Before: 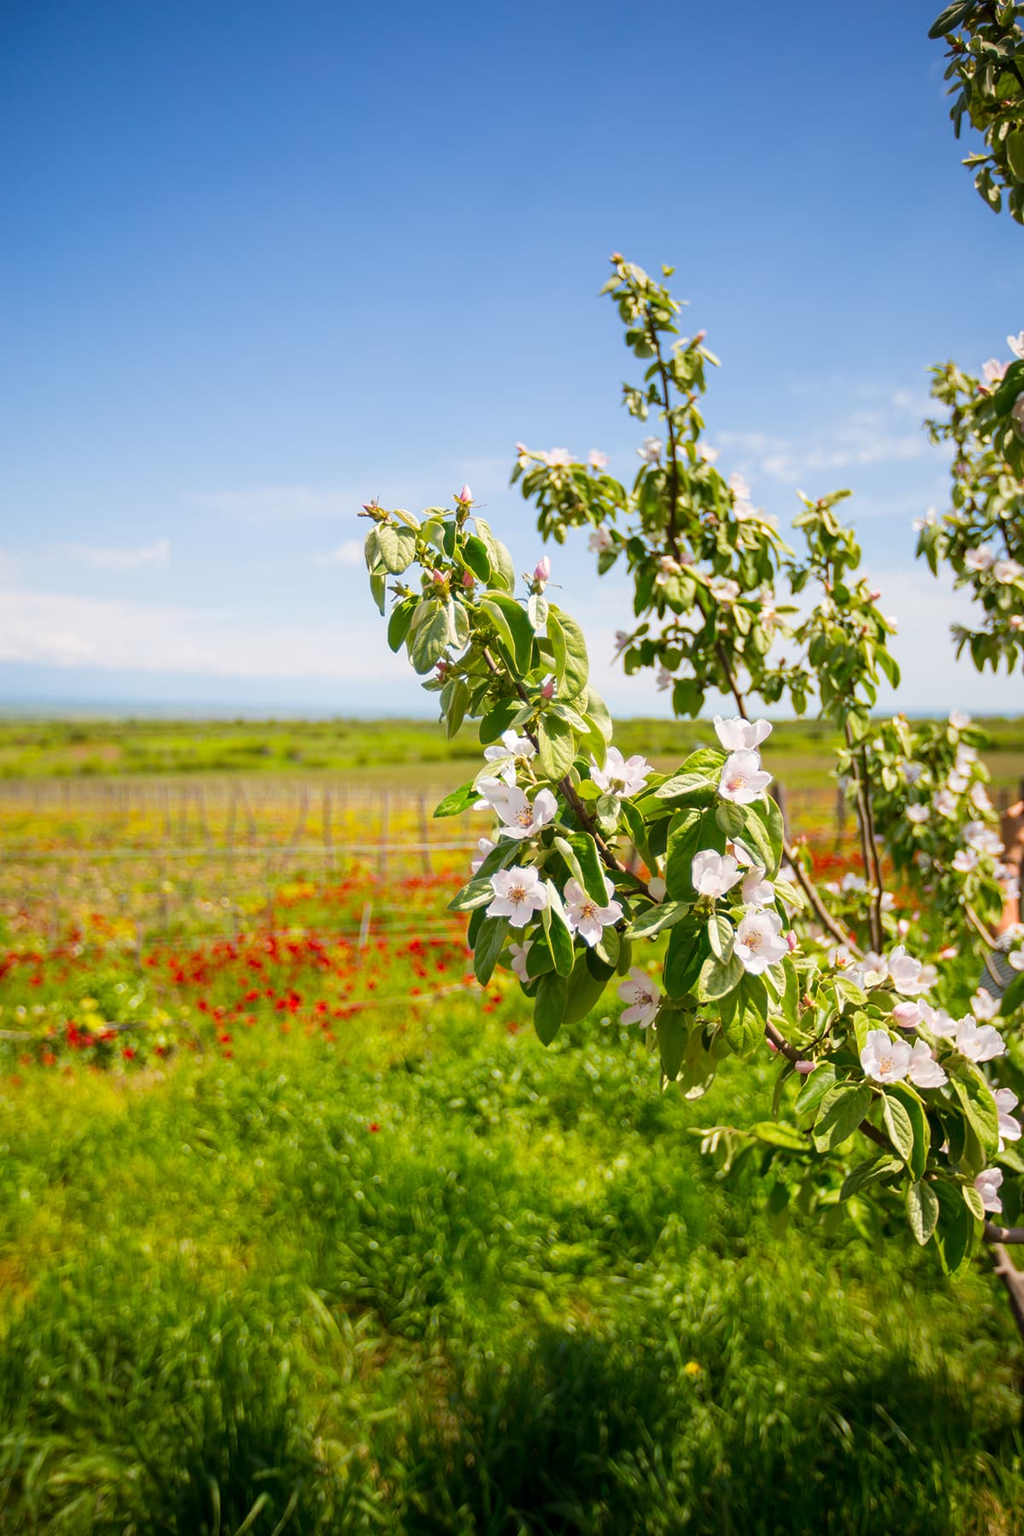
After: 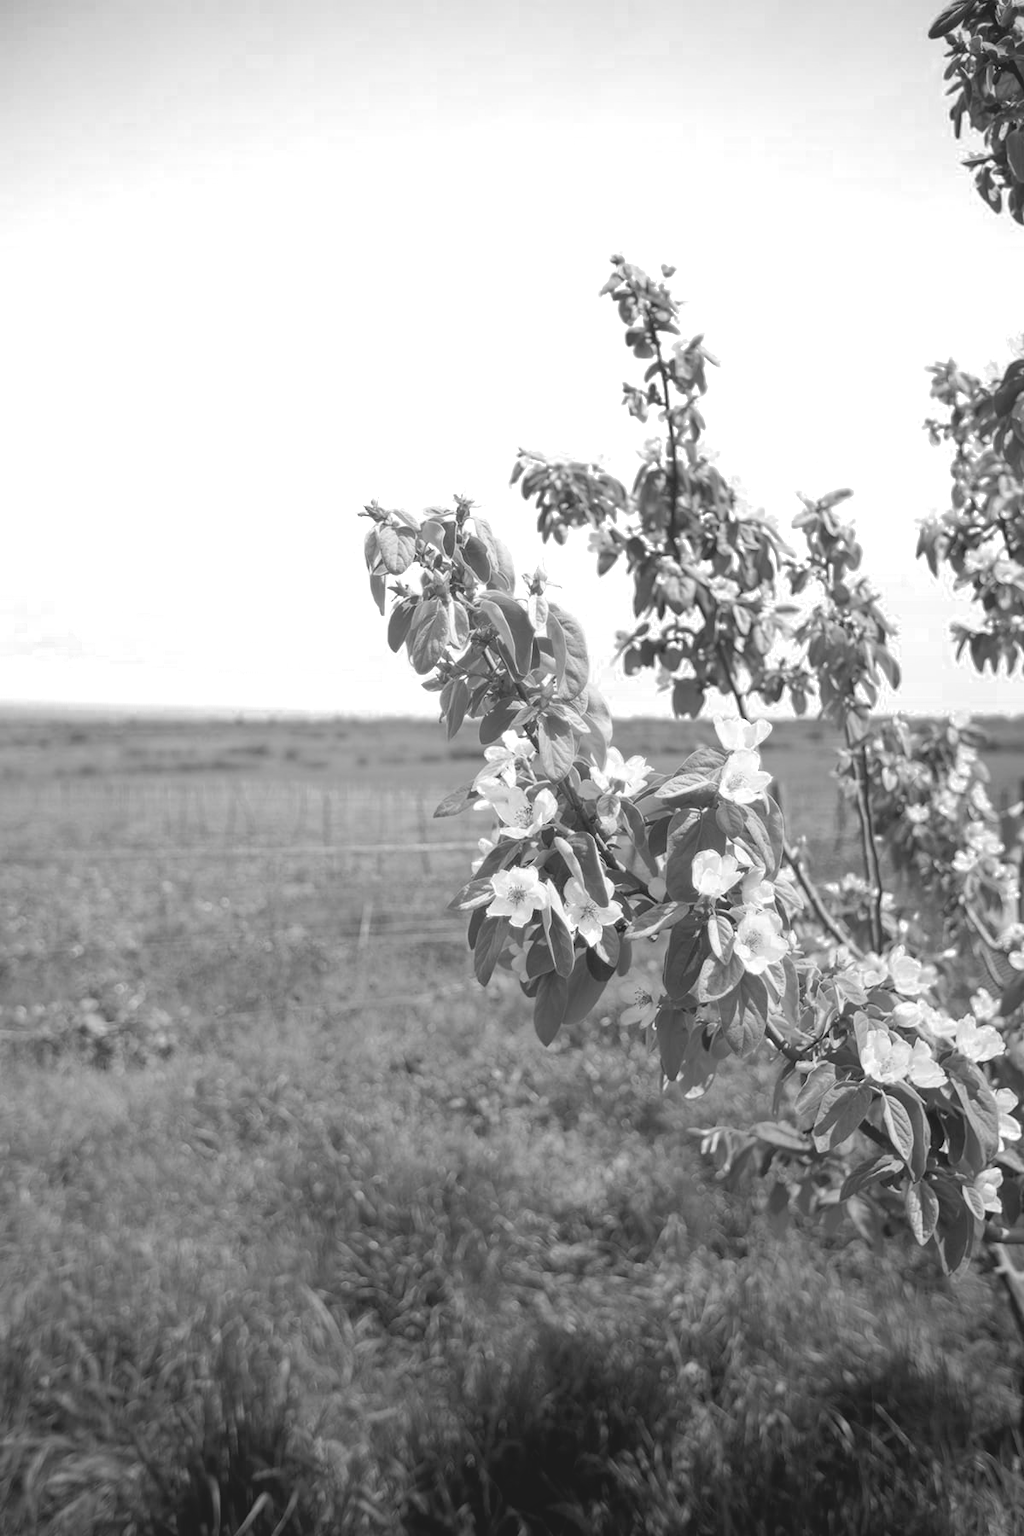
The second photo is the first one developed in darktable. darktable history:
color zones: curves: ch0 [(0, 0.613) (0.01, 0.613) (0.245, 0.448) (0.498, 0.529) (0.642, 0.665) (0.879, 0.777) (0.99, 0.613)]; ch1 [(0, 0) (0.143, 0) (0.286, 0) (0.429, 0) (0.571, 0) (0.714, 0) (0.857, 0)]
color balance rgb: shadows lift › chroma 7.055%, shadows lift › hue 243.76°, highlights gain › chroma 0.124%, highlights gain › hue 331.57°, global offset › luminance -0.475%, white fulcrum 0.08 EV, perceptual saturation grading › global saturation 29.556%, global vibrance 0.456%
exposure: exposure 0.493 EV, compensate highlight preservation false
local contrast: detail 72%
